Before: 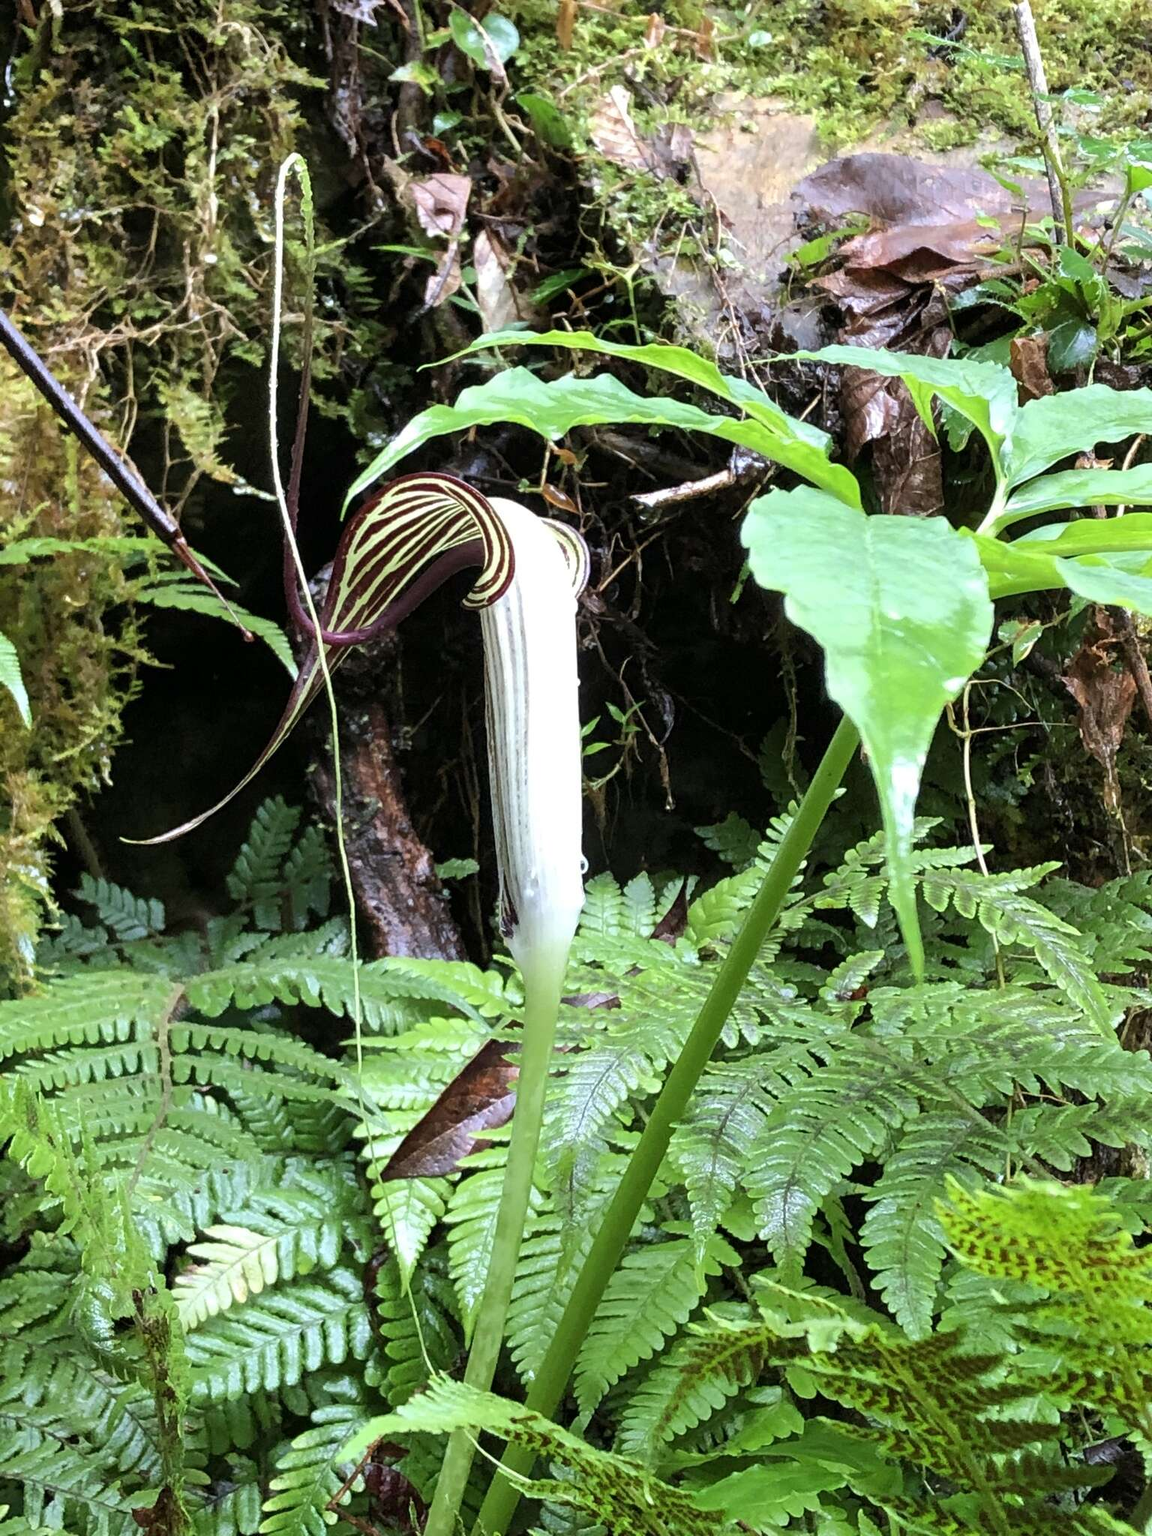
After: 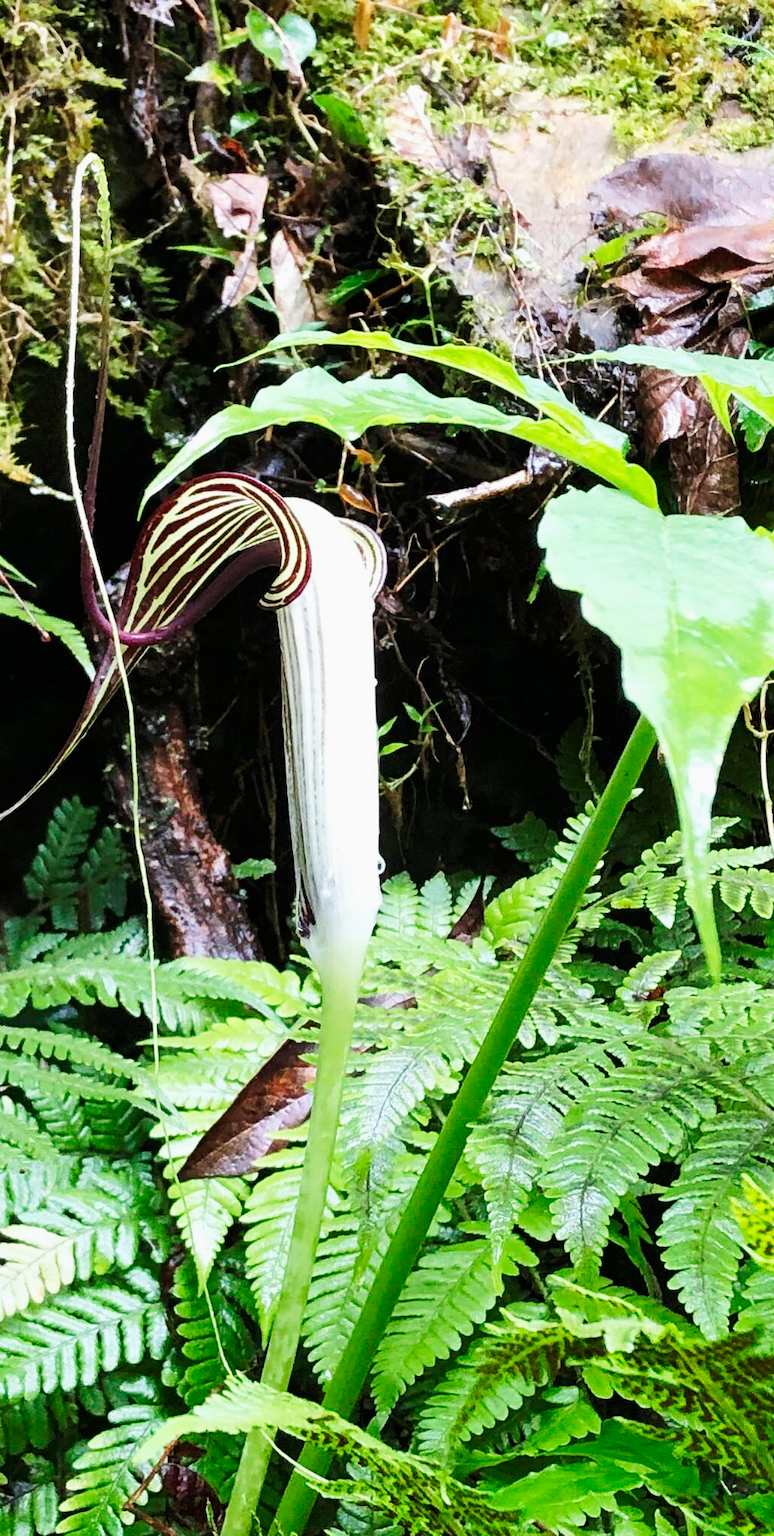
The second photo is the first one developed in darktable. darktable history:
crop and rotate: left 17.676%, right 15.074%
tone curve: curves: ch0 [(0, 0.003) (0.044, 0.025) (0.12, 0.089) (0.197, 0.168) (0.281, 0.273) (0.468, 0.548) (0.583, 0.691) (0.701, 0.815) (0.86, 0.922) (1, 0.982)]; ch1 [(0, 0) (0.232, 0.214) (0.404, 0.376) (0.461, 0.425) (0.493, 0.481) (0.501, 0.5) (0.517, 0.524) (0.55, 0.585) (0.598, 0.651) (0.671, 0.735) (0.796, 0.85) (1, 1)]; ch2 [(0, 0) (0.249, 0.216) (0.357, 0.317) (0.448, 0.432) (0.478, 0.492) (0.498, 0.499) (0.517, 0.527) (0.537, 0.564) (0.569, 0.617) (0.61, 0.659) (0.706, 0.75) (0.808, 0.809) (0.991, 0.968)], preserve colors none
